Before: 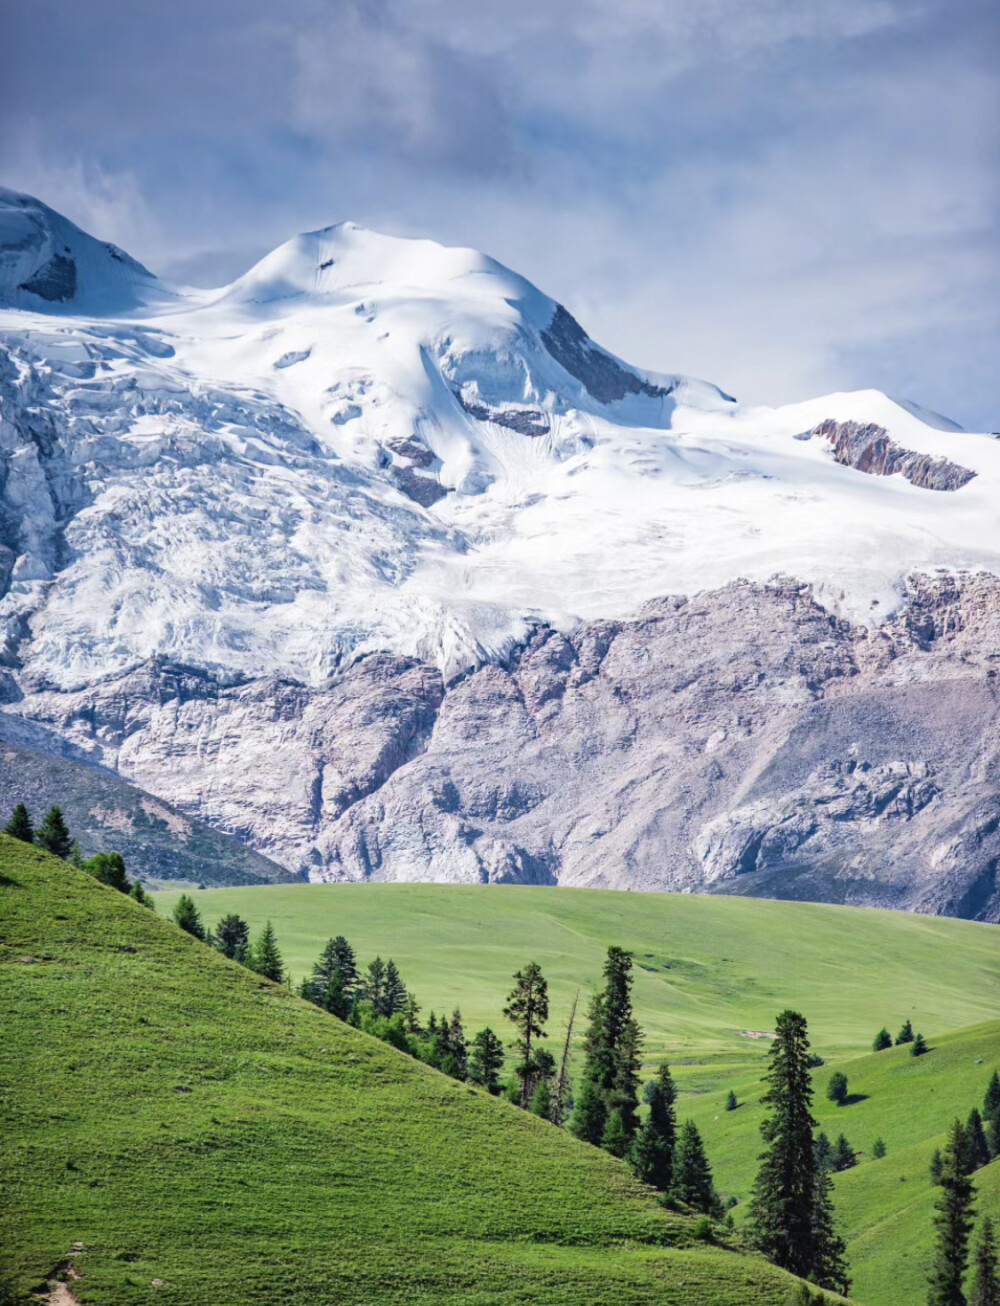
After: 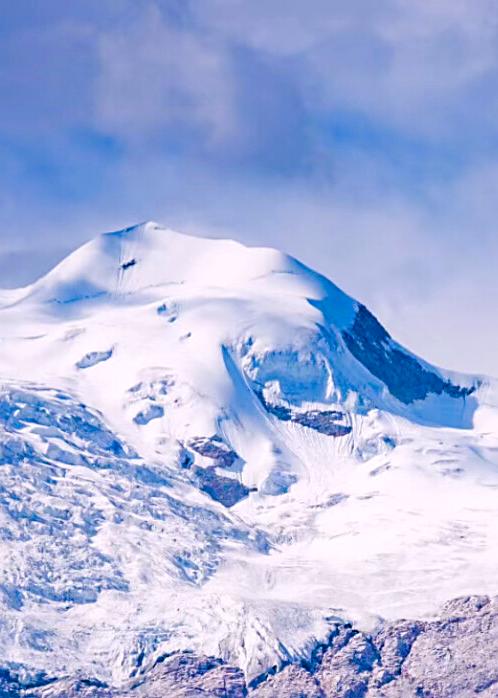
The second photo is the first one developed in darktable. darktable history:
crop: left 19.873%, right 30.299%, bottom 46.49%
sharpen: on, module defaults
color balance rgb: highlights gain › chroma 1.56%, highlights gain › hue 308.98°, linear chroma grading › shadows 31.44%, linear chroma grading › global chroma -1.524%, linear chroma grading › mid-tones 4.04%, perceptual saturation grading › global saturation 27.791%, perceptual saturation grading › highlights -25.839%, perceptual saturation grading › mid-tones 25.434%, perceptual saturation grading › shadows 49.784%, global vibrance 20%
